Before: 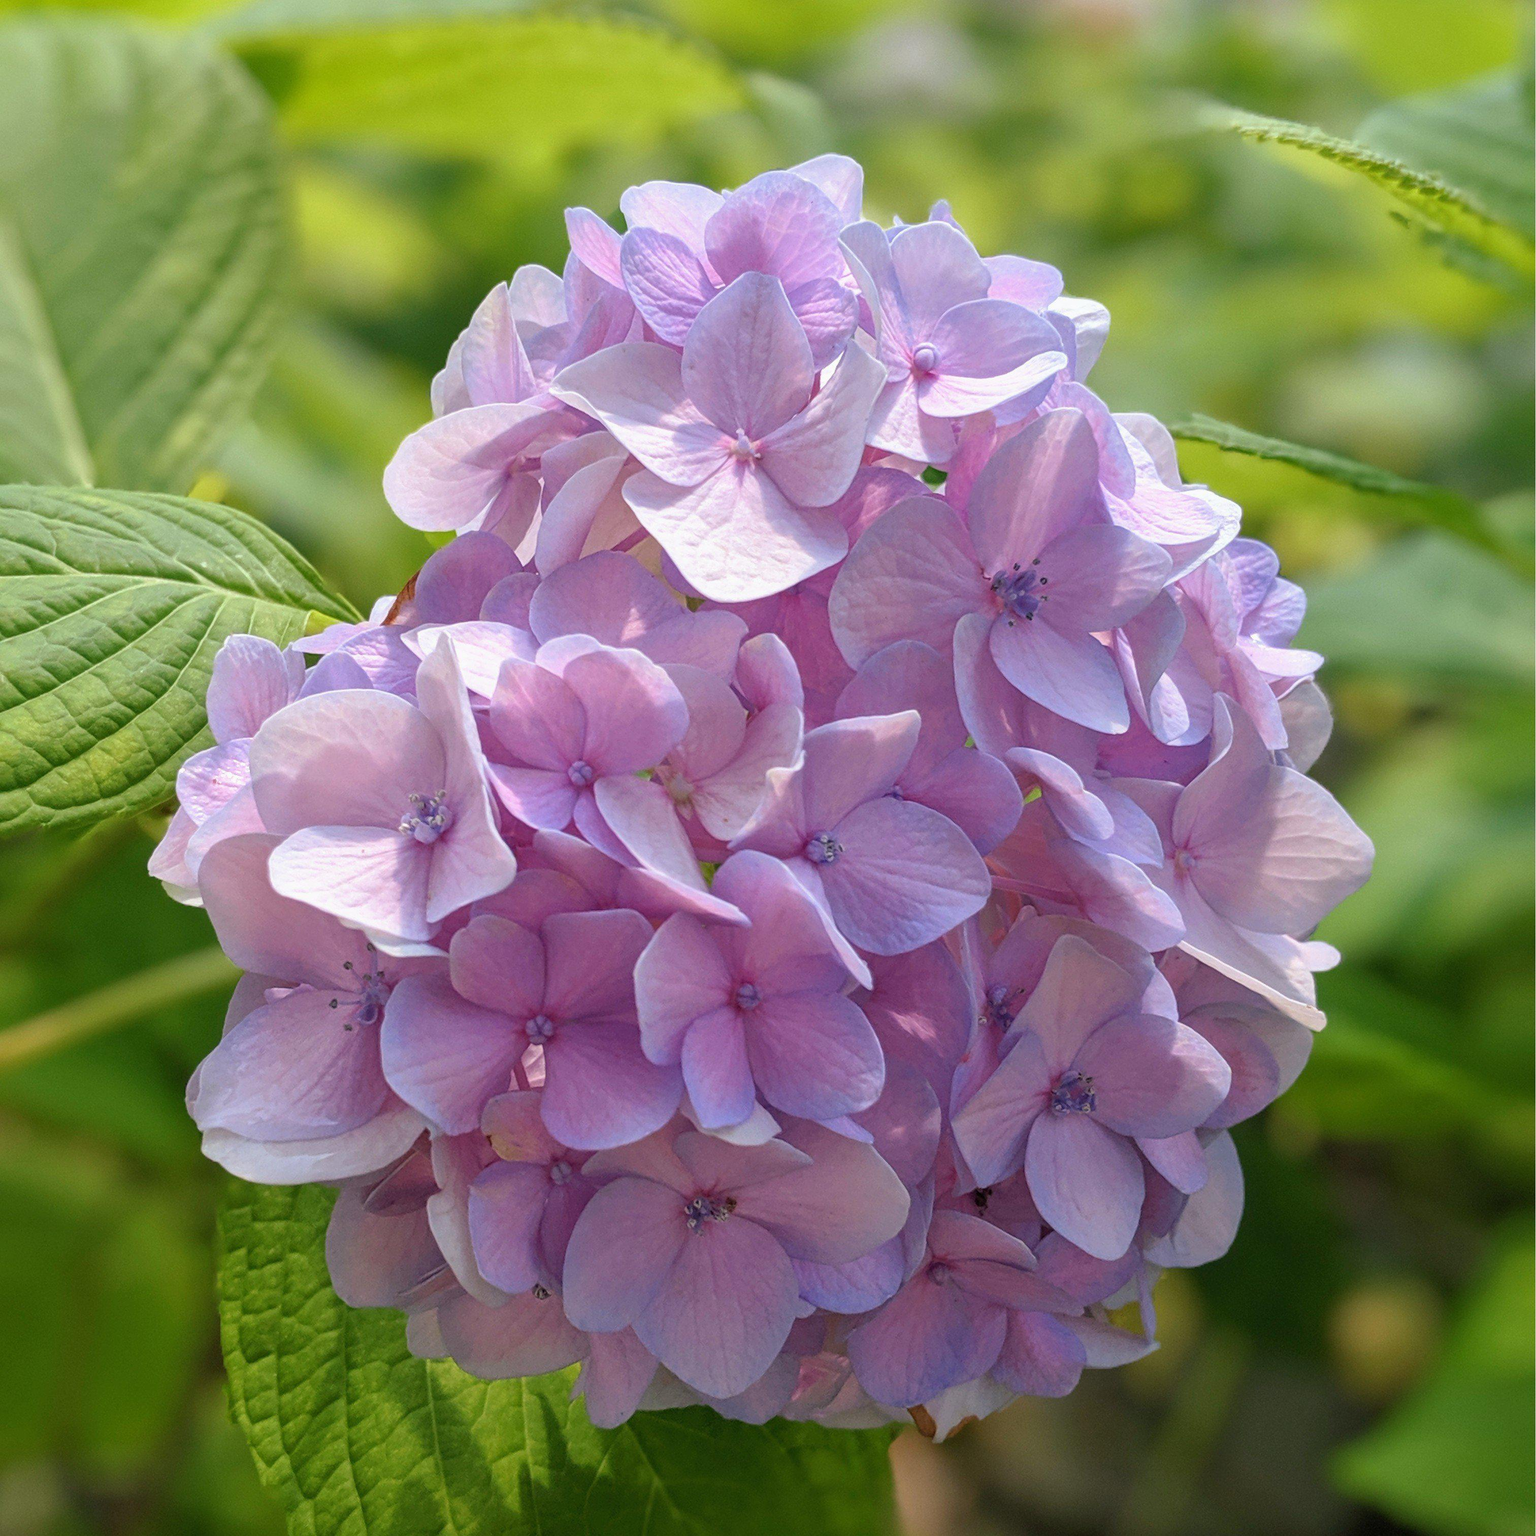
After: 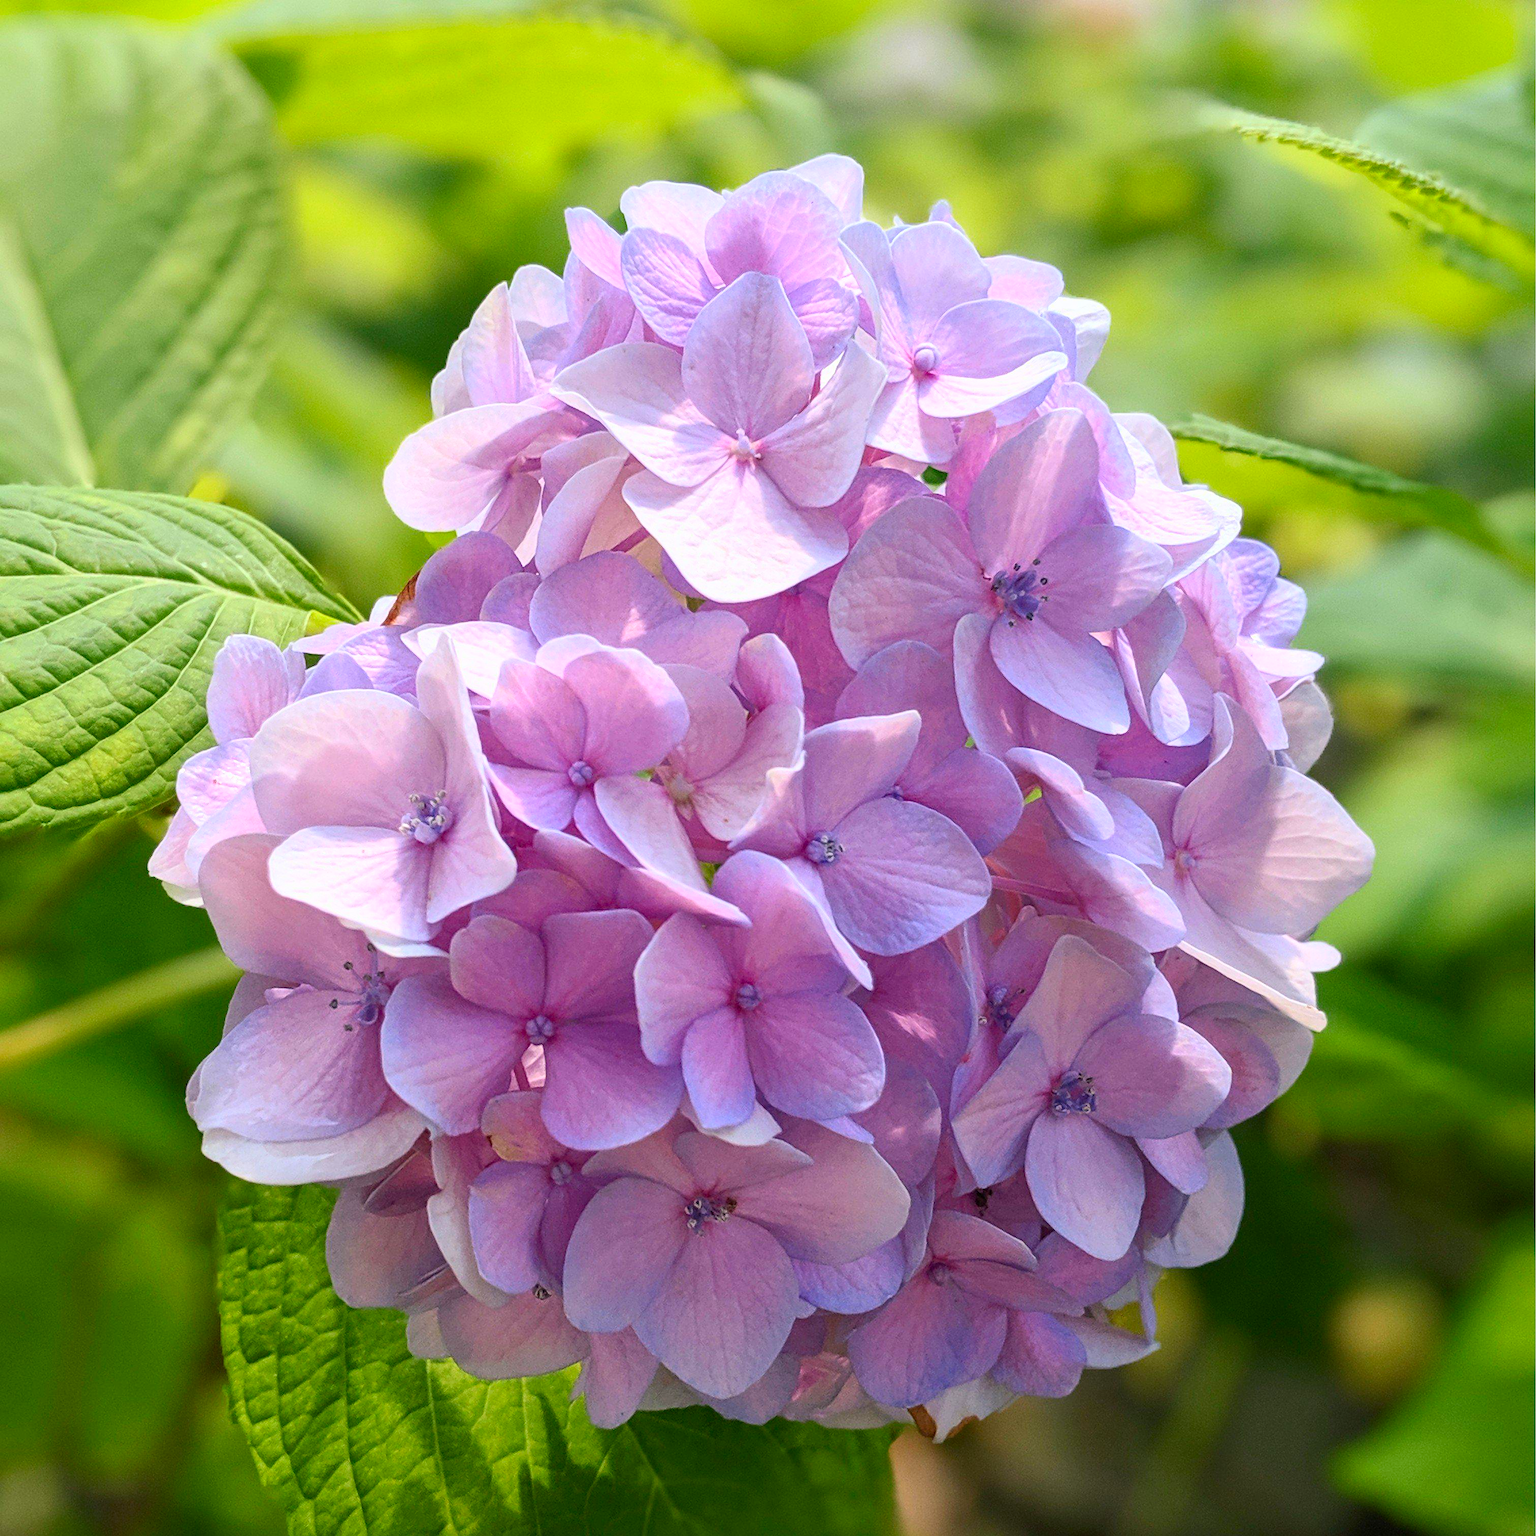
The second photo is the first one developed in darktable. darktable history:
contrast brightness saturation: contrast 0.228, brightness 0.11, saturation 0.286
sharpen: amount 0.218
